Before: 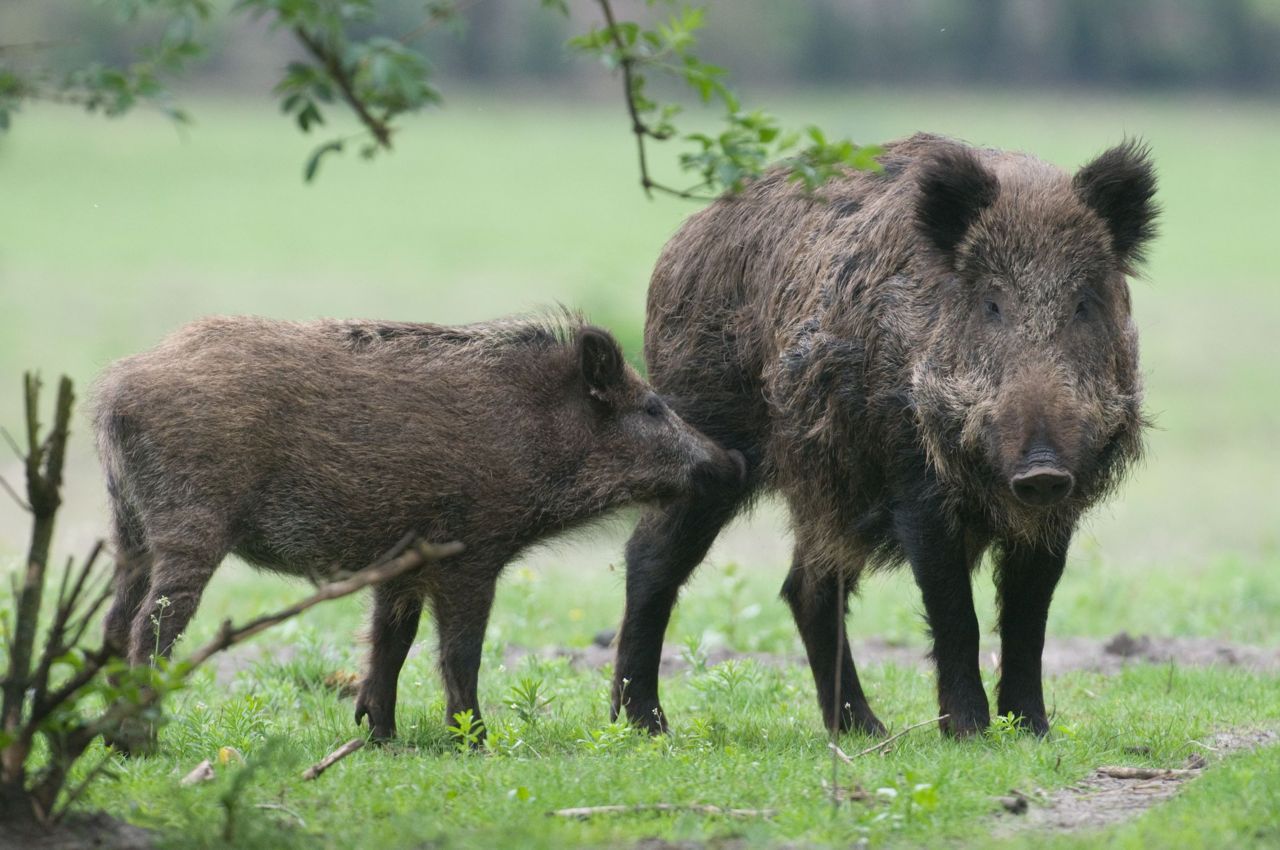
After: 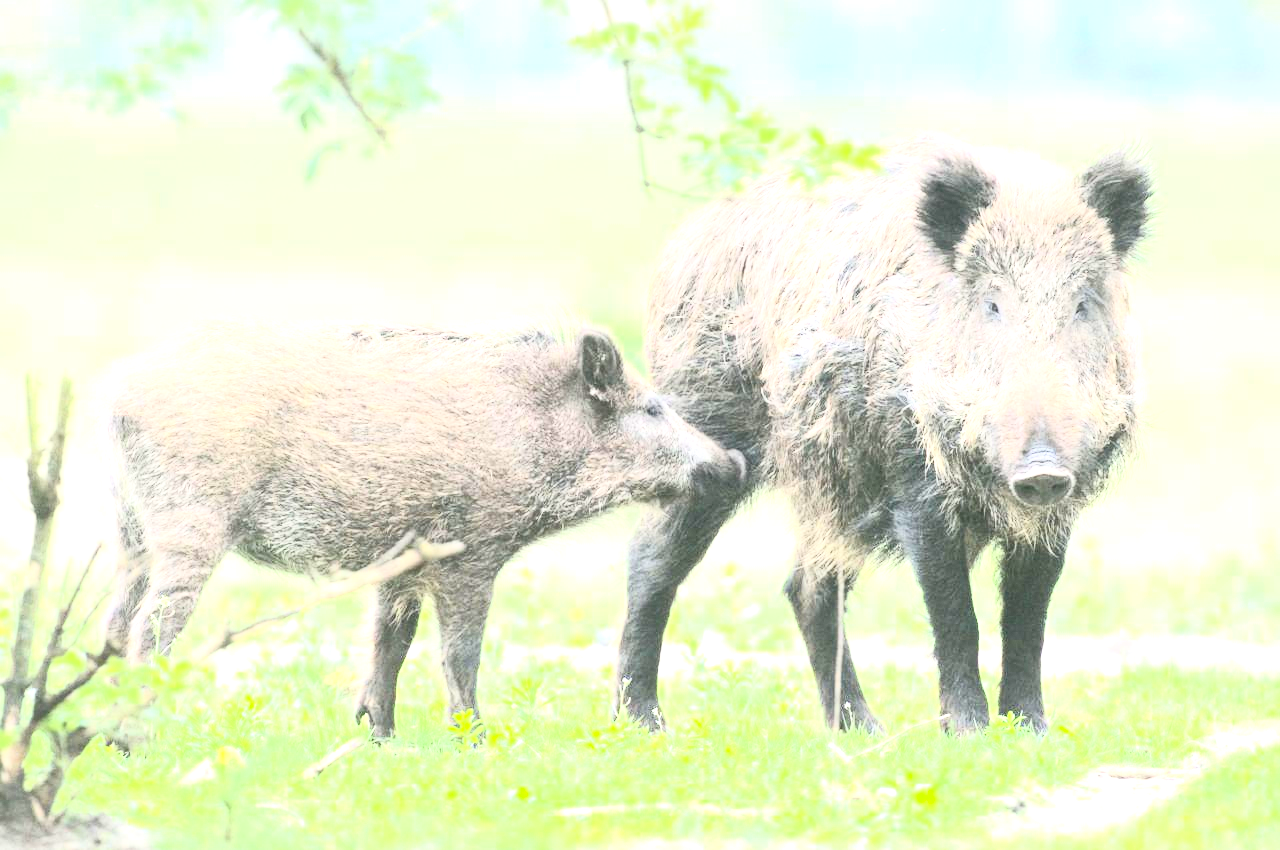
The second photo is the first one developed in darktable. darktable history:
exposure: black level correction 0.001, exposure 2.627 EV, compensate highlight preservation false
contrast brightness saturation: contrast 0.42, brightness 0.551, saturation -0.183
